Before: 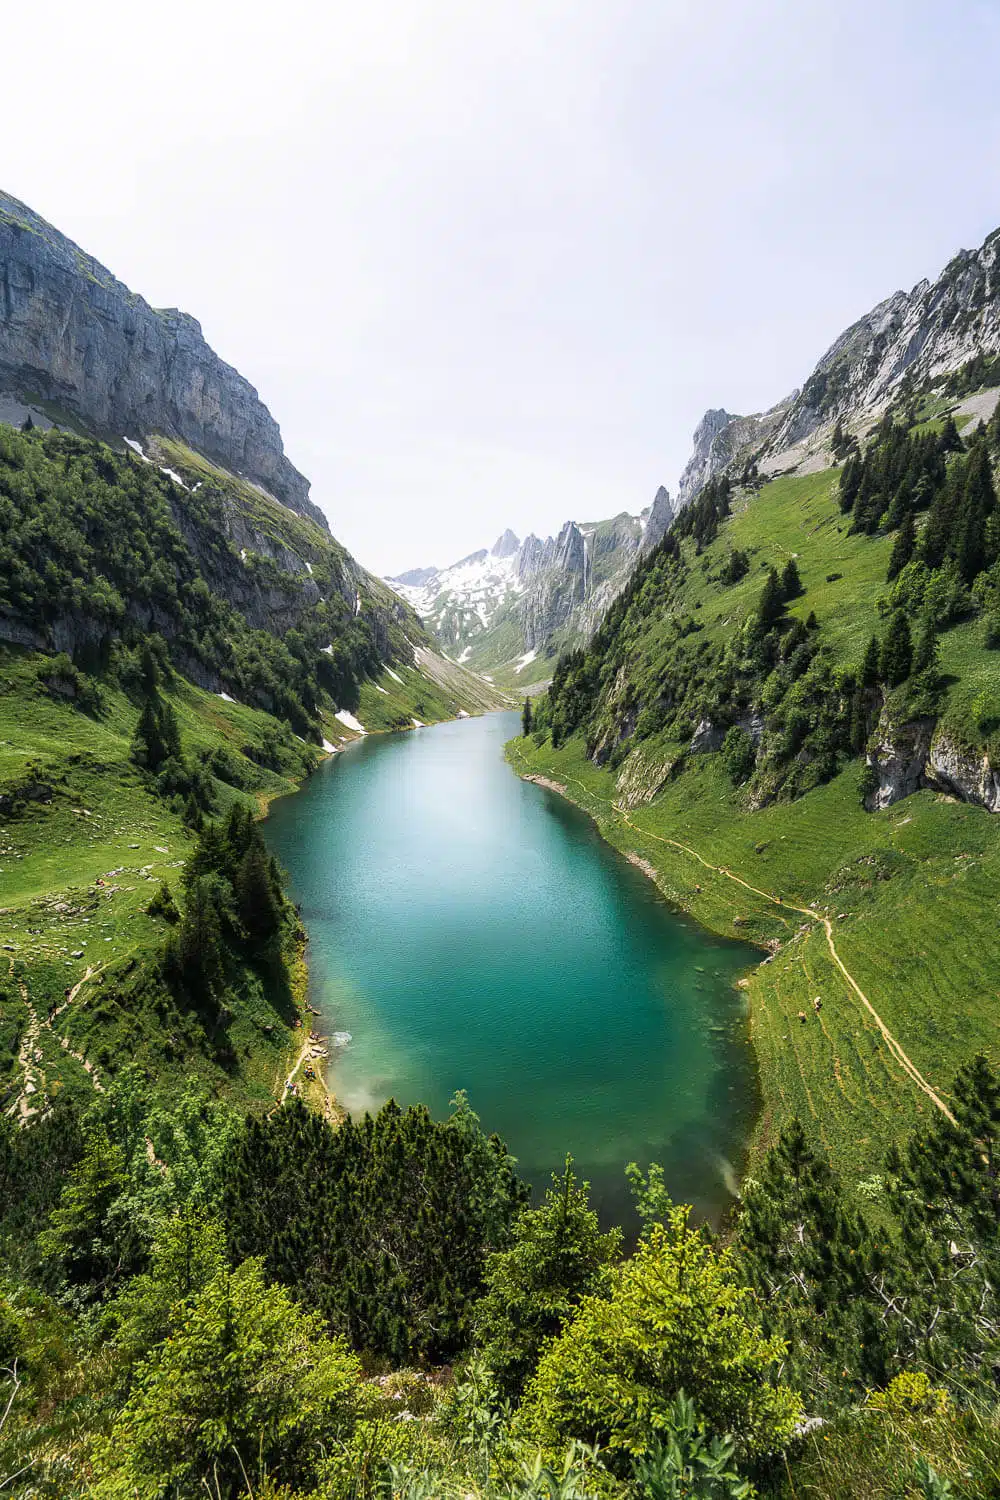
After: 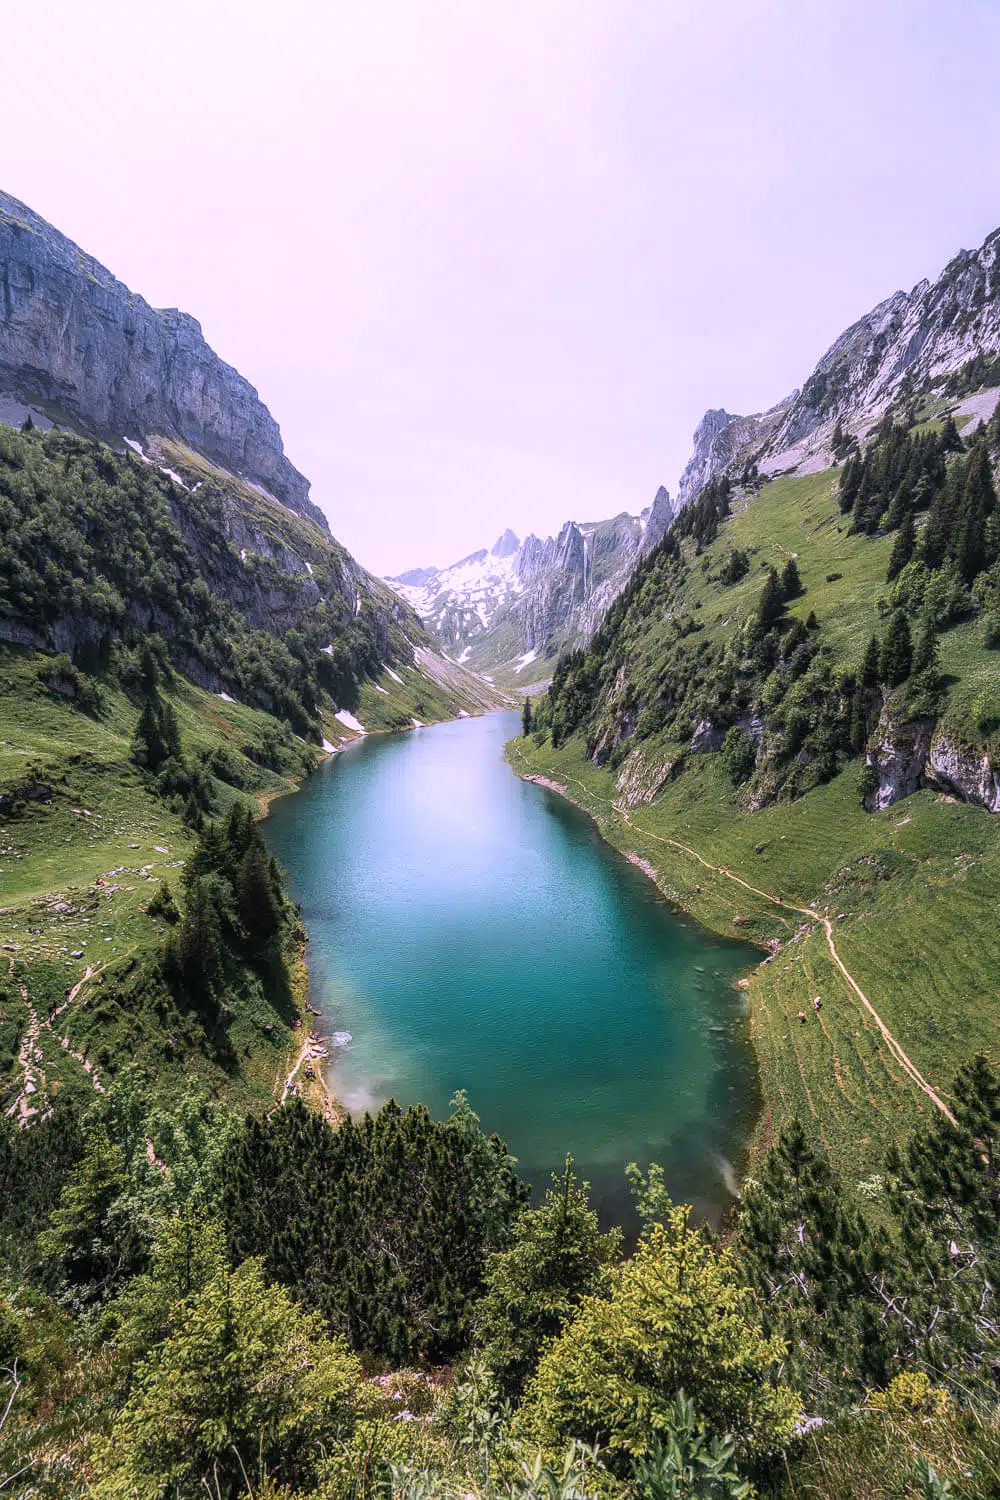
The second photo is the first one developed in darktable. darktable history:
local contrast: detail 110%
color correction: highlights a* 15.03, highlights b* -25.07
